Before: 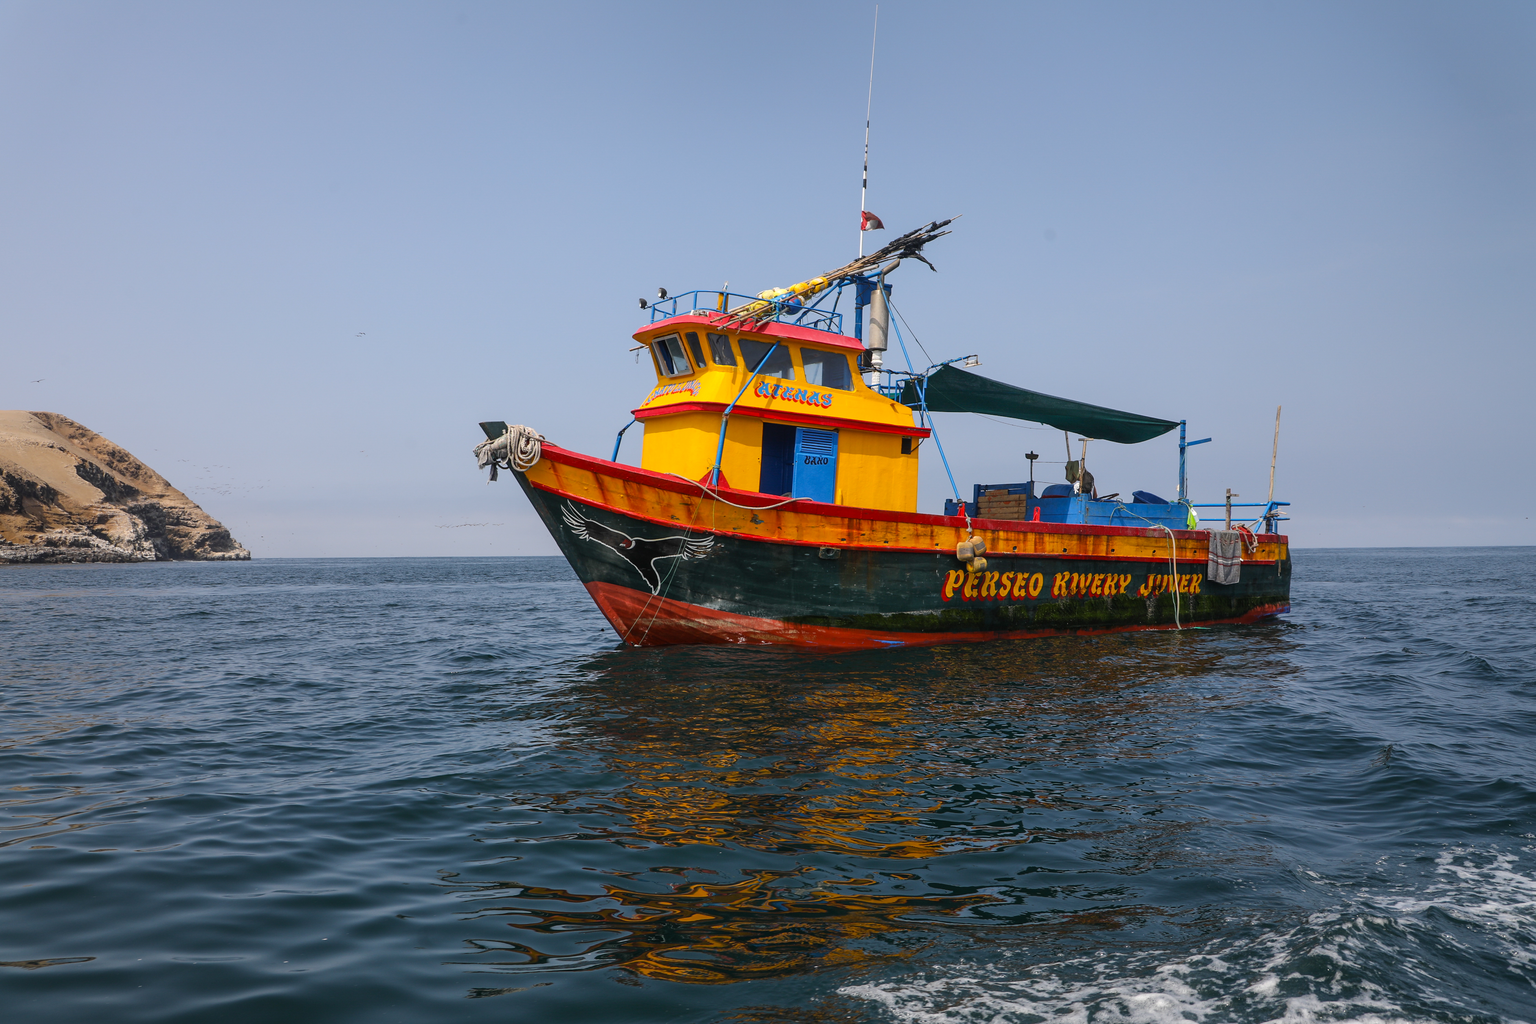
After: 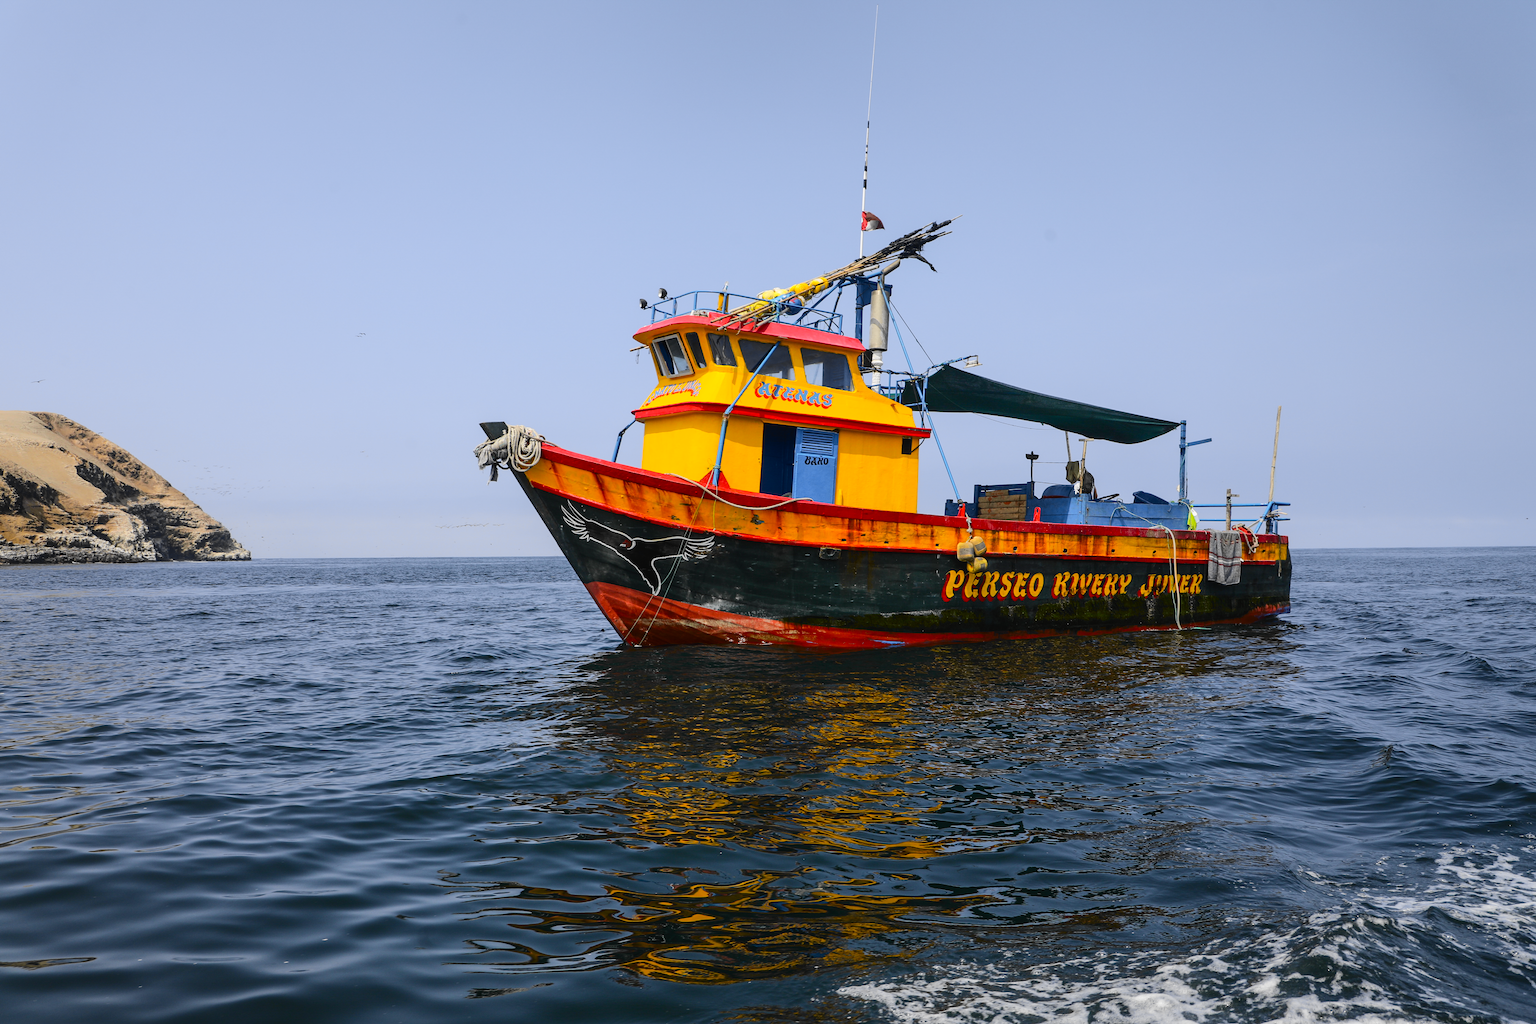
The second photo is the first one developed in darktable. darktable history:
tone curve: curves: ch0 [(0, 0.01) (0.097, 0.07) (0.204, 0.173) (0.447, 0.517) (0.539, 0.624) (0.733, 0.791) (0.879, 0.898) (1, 0.98)]; ch1 [(0, 0) (0.393, 0.415) (0.447, 0.448) (0.485, 0.494) (0.523, 0.509) (0.545, 0.541) (0.574, 0.561) (0.648, 0.674) (1, 1)]; ch2 [(0, 0) (0.369, 0.388) (0.449, 0.431) (0.499, 0.5) (0.521, 0.51) (0.53, 0.54) (0.564, 0.569) (0.674, 0.735) (1, 1)], color space Lab, independent channels, preserve colors none
